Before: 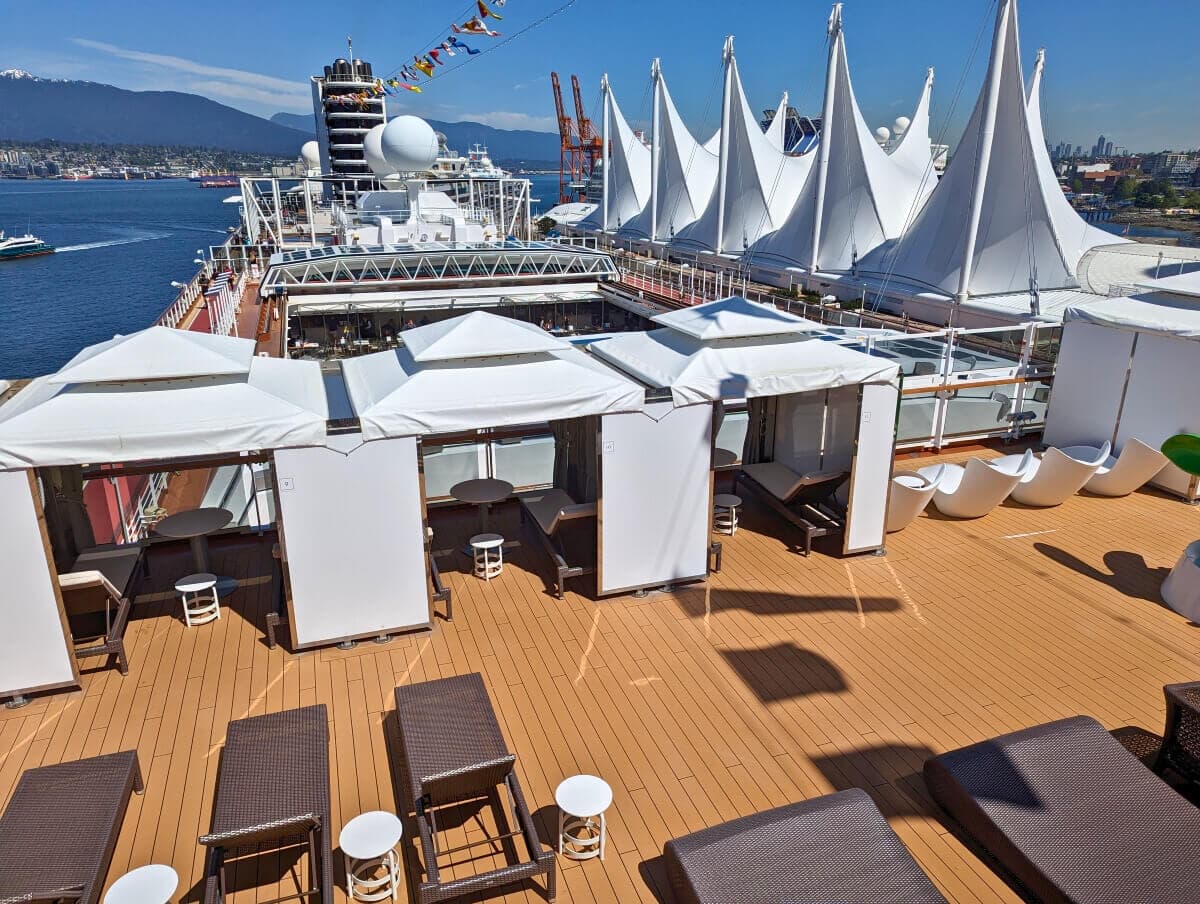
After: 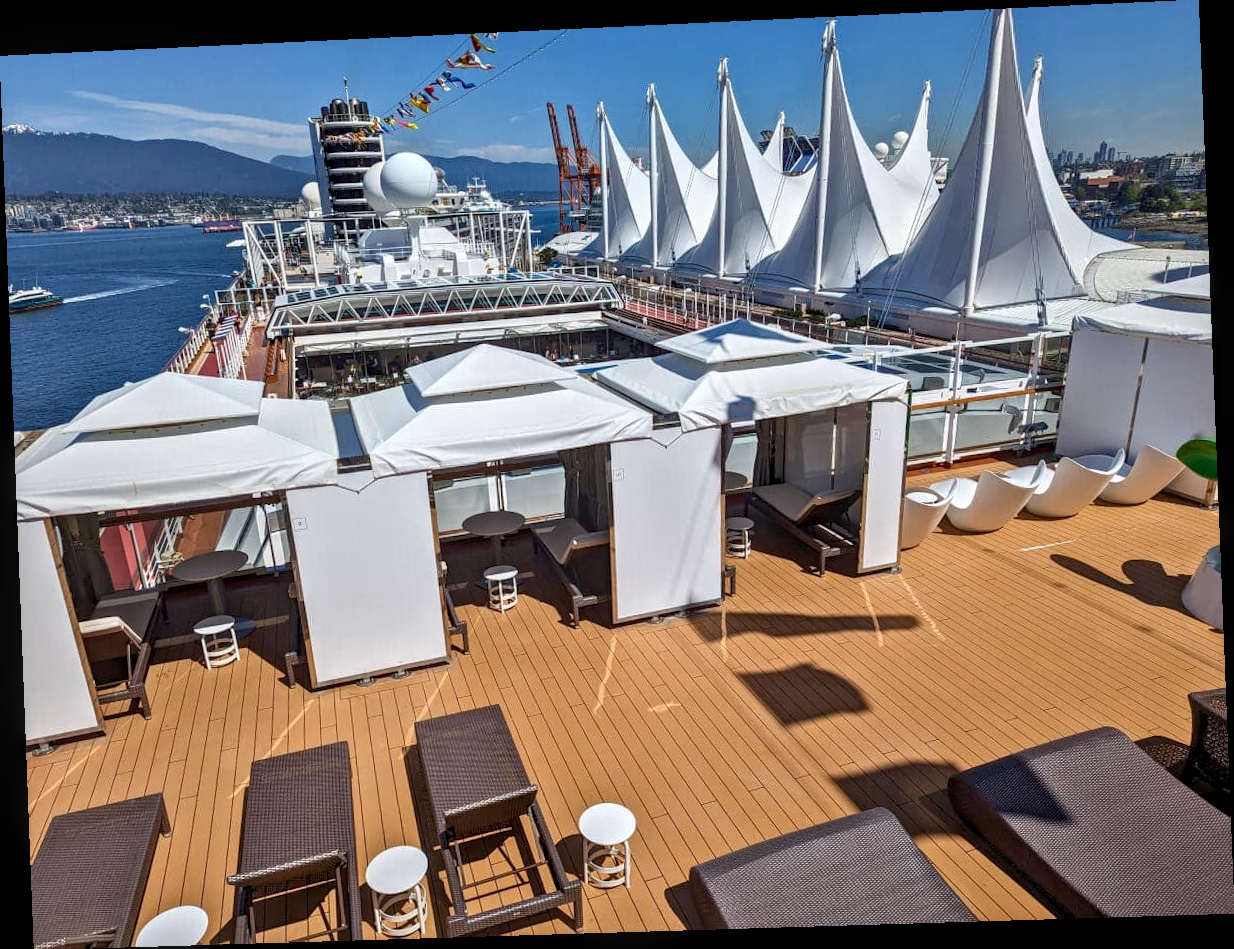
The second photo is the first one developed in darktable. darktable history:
rotate and perspective: rotation -2.22°, lens shift (horizontal) -0.022, automatic cropping off
local contrast: detail 130%
